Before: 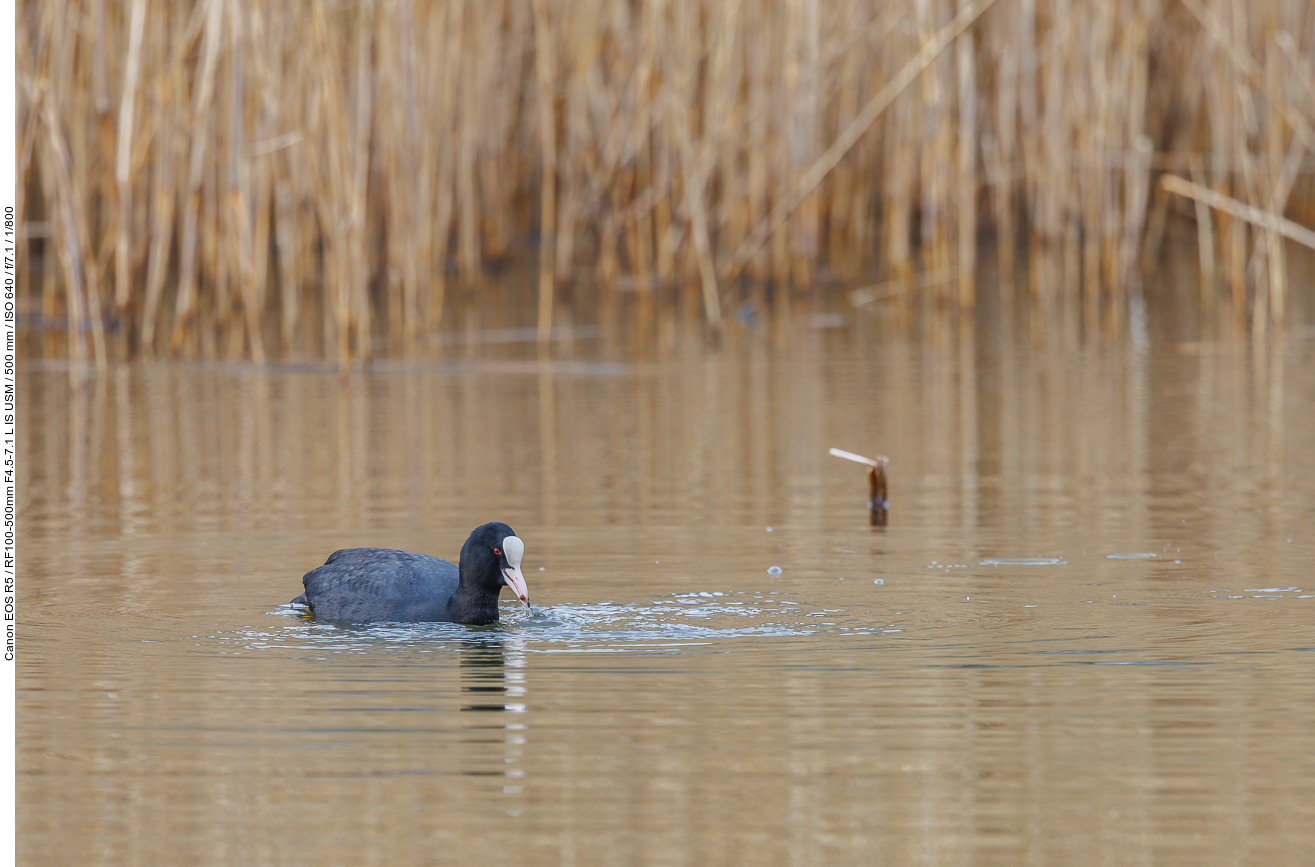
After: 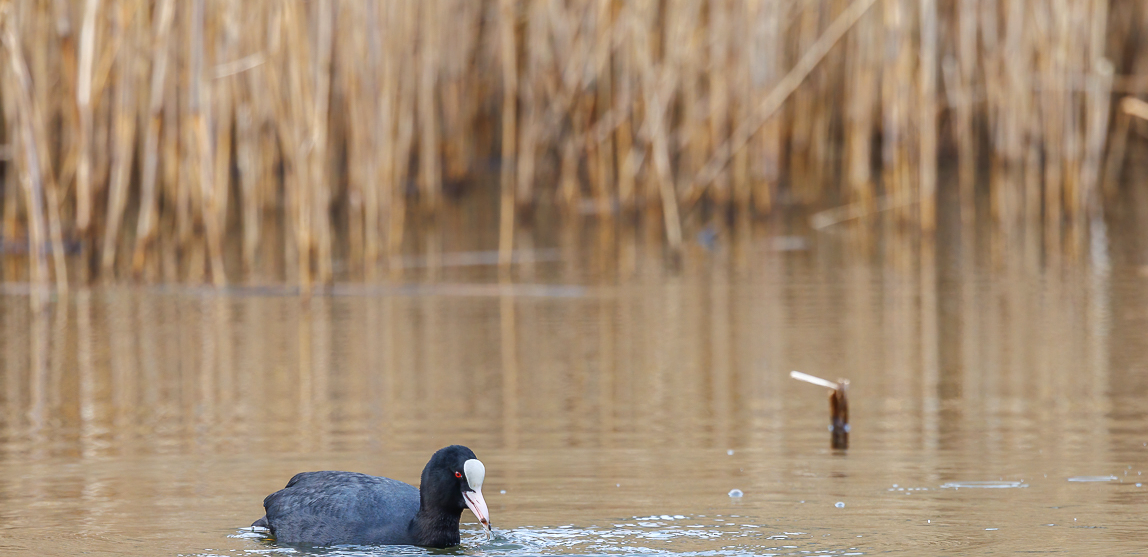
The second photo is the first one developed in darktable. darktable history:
tone equalizer: -8 EV -0.418 EV, -7 EV -0.381 EV, -6 EV -0.365 EV, -5 EV -0.254 EV, -3 EV 0.192 EV, -2 EV 0.321 EV, -1 EV 0.382 EV, +0 EV 0.403 EV, edges refinement/feathering 500, mask exposure compensation -1.57 EV, preserve details no
crop: left 2.997%, top 8.975%, right 9.636%, bottom 26.756%
